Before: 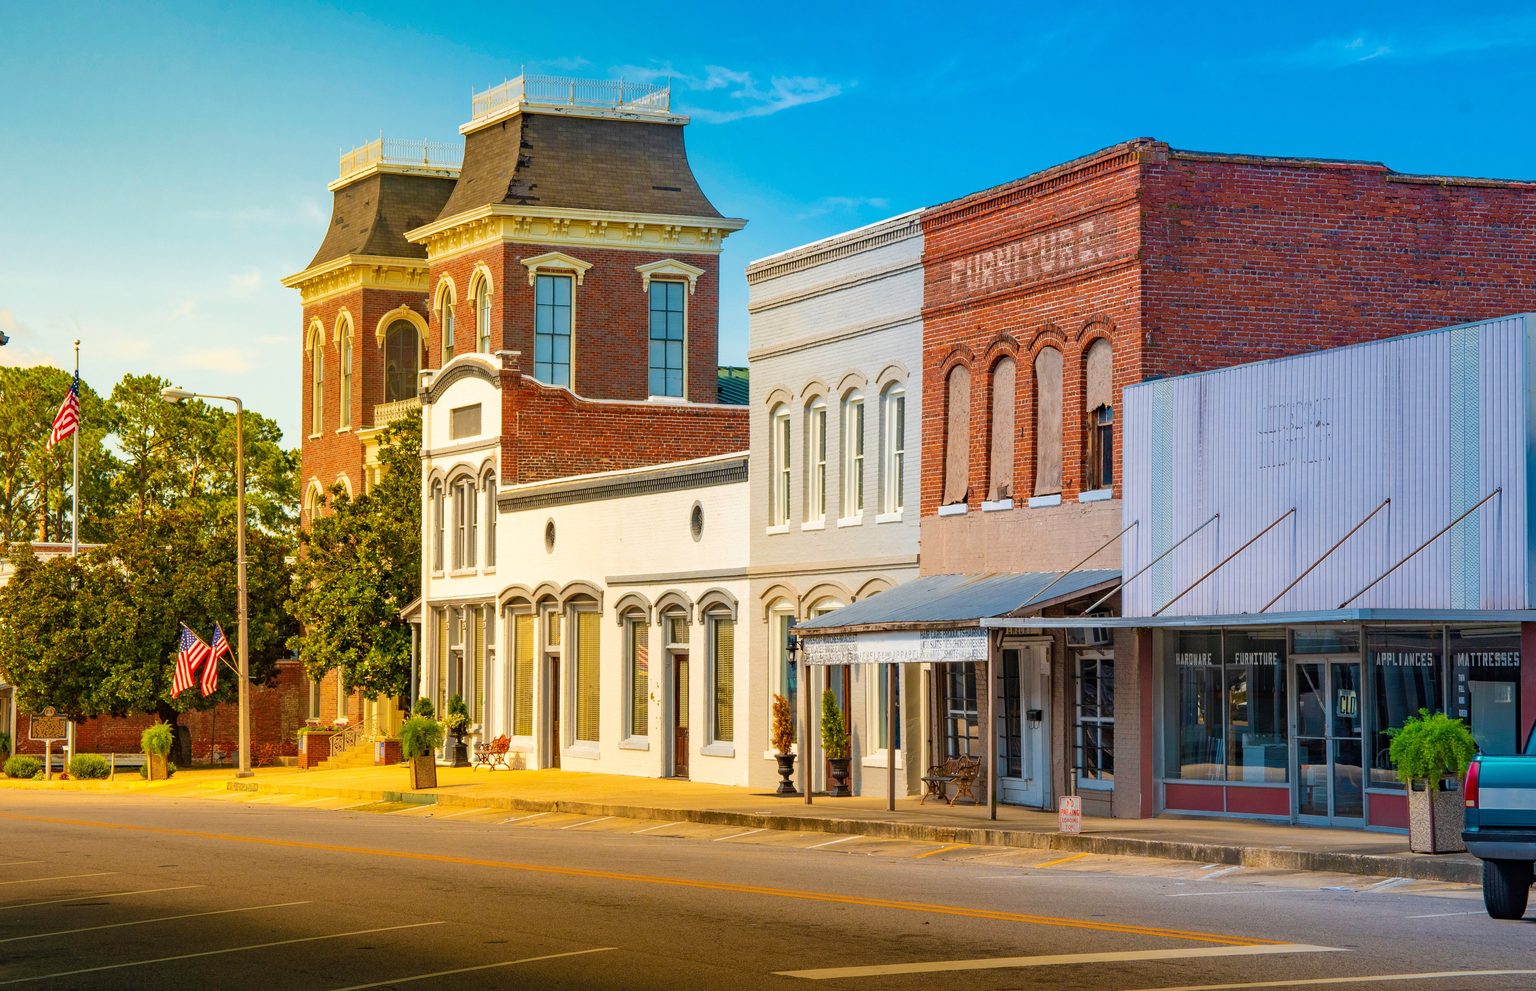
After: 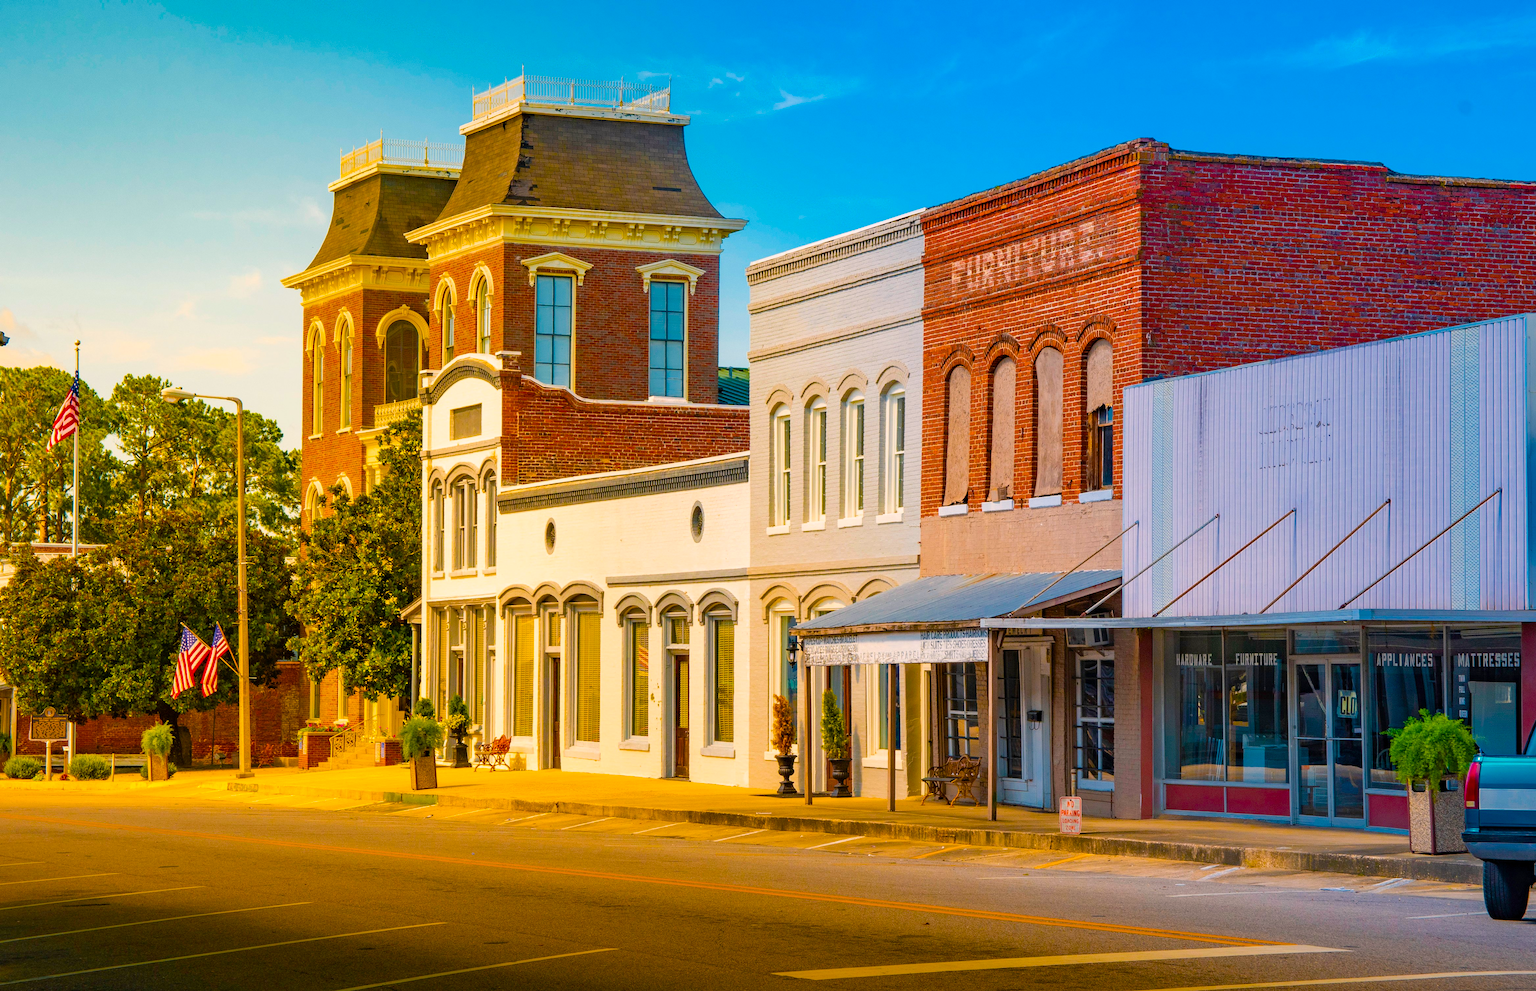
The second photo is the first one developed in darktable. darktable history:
tone equalizer: smoothing diameter 2.08%, edges refinement/feathering 20.59, mask exposure compensation -1.57 EV, filter diffusion 5
color balance rgb: highlights gain › chroma 2.045%, highlights gain › hue 45.62°, perceptual saturation grading › global saturation 37.03%, perceptual saturation grading › shadows 35.374%
